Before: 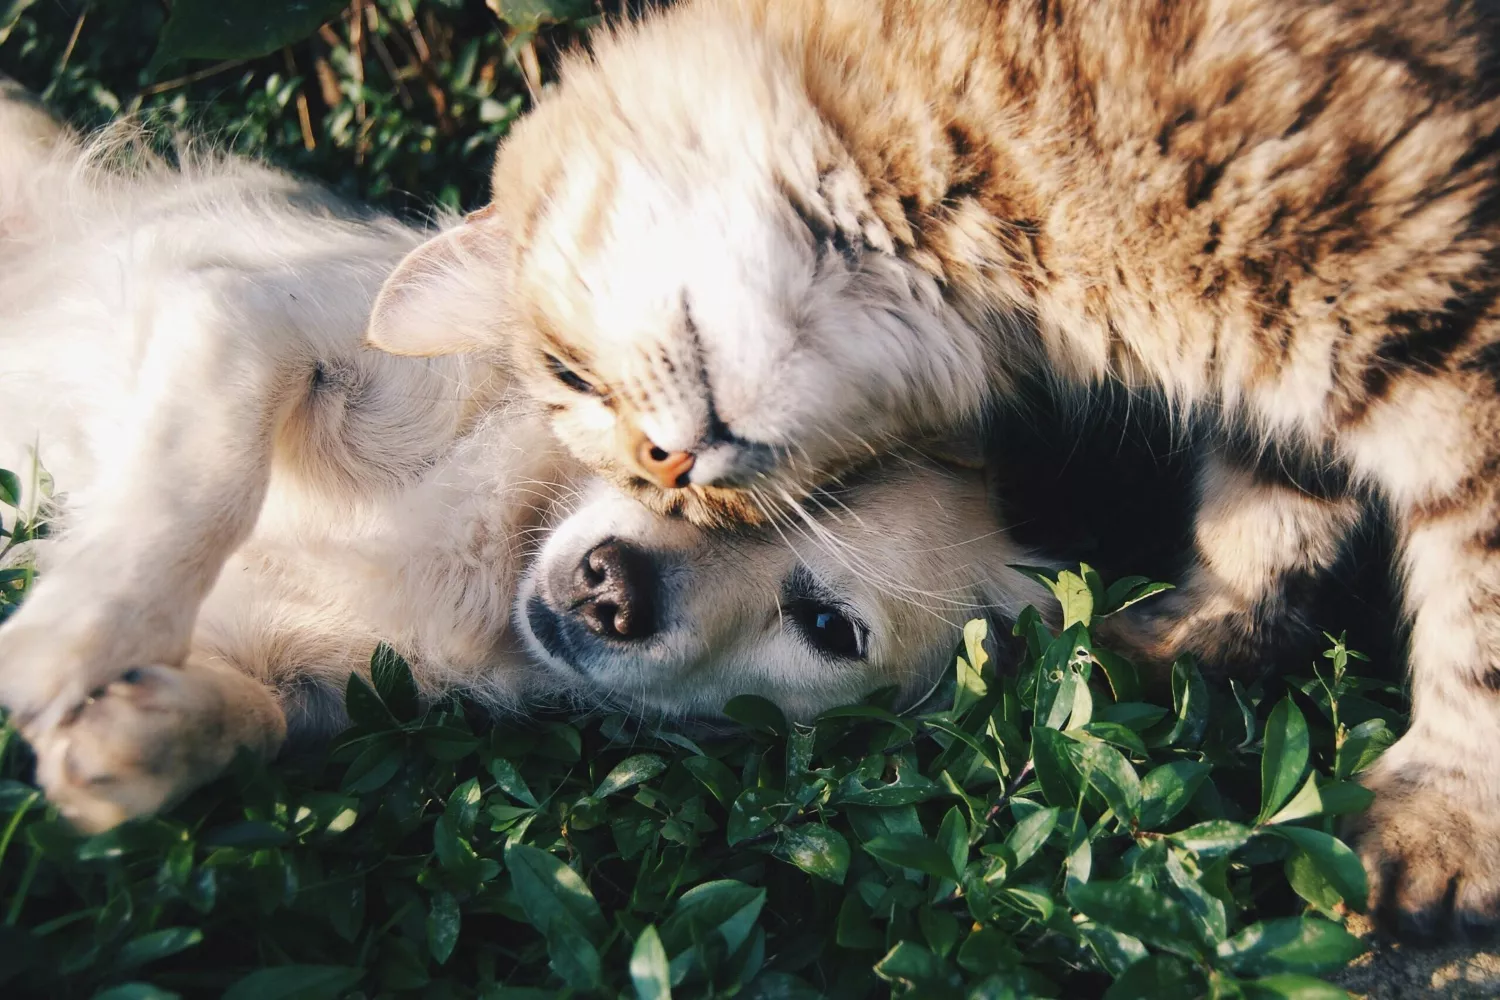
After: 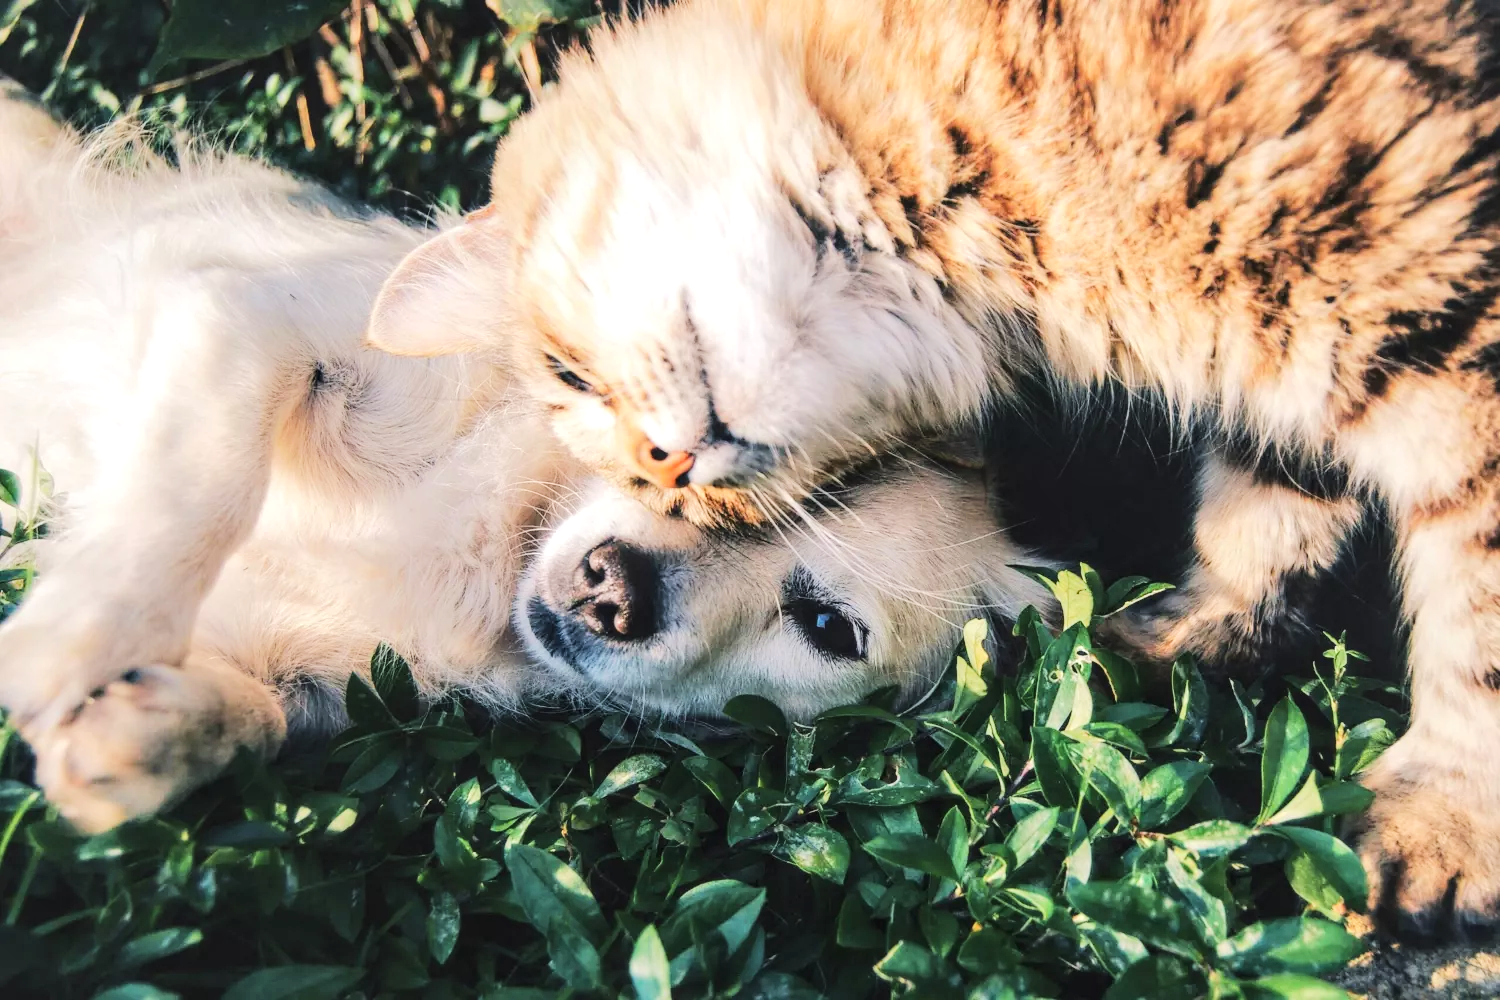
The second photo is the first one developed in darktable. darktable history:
tone equalizer: -7 EV 0.154 EV, -6 EV 0.569 EV, -5 EV 1.15 EV, -4 EV 1.33 EV, -3 EV 1.14 EV, -2 EV 0.6 EV, -1 EV 0.168 EV, edges refinement/feathering 500, mask exposure compensation -1.57 EV, preserve details no
local contrast: on, module defaults
